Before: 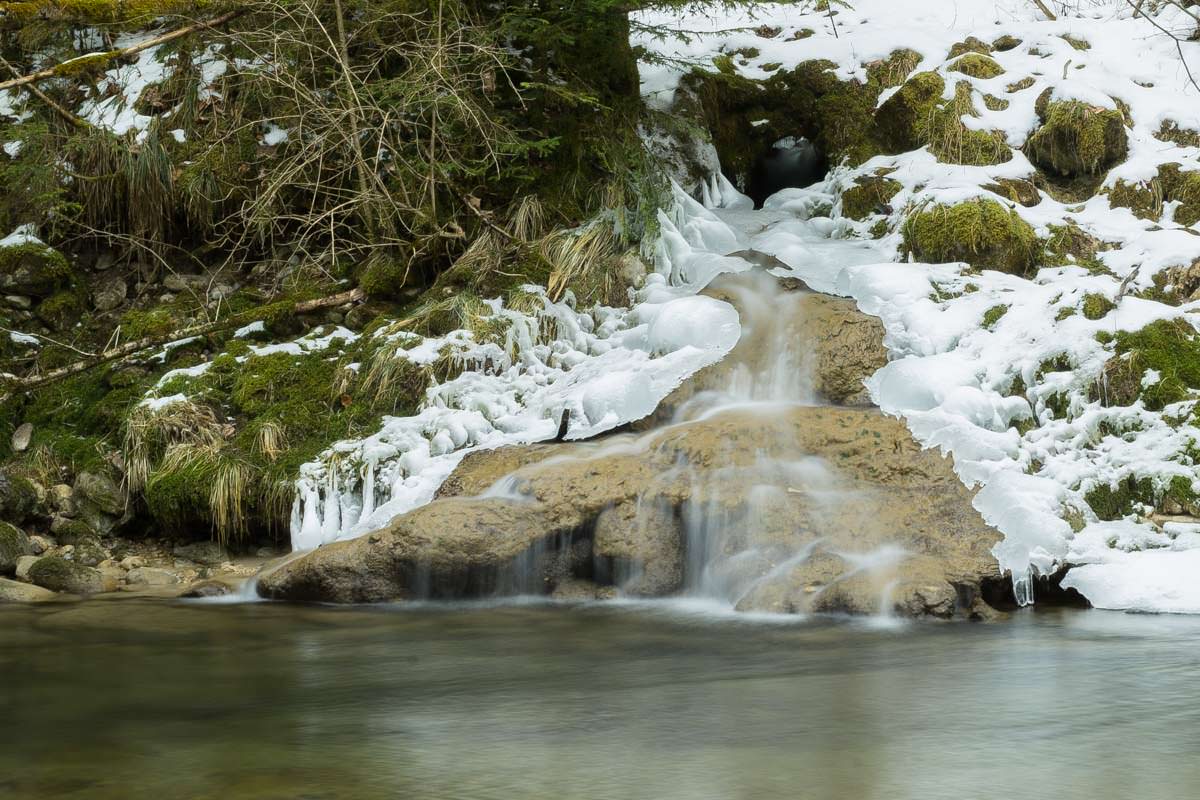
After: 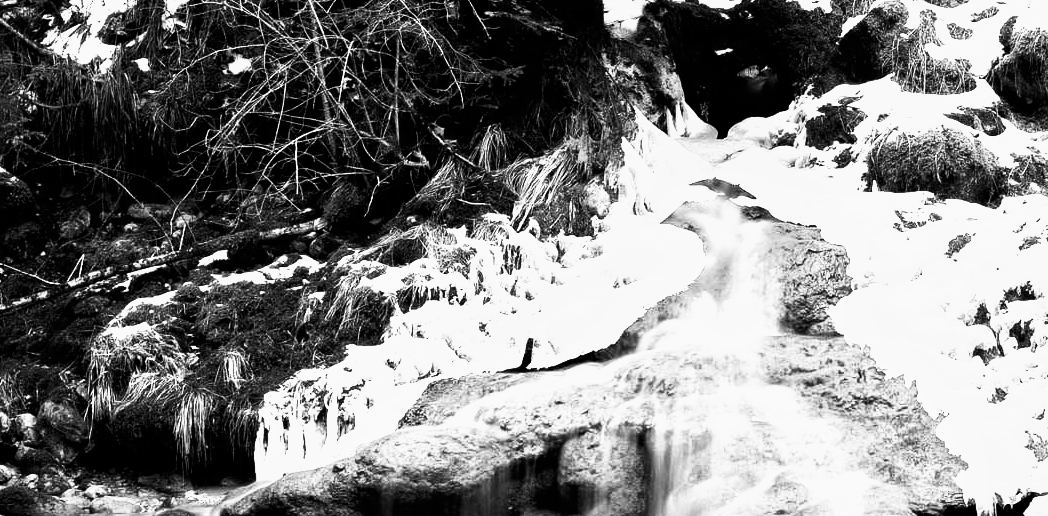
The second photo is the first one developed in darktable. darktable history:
tone curve: curves: ch0 [(0, 0) (0.003, 0) (0.011, 0) (0.025, 0) (0.044, 0.001) (0.069, 0.003) (0.1, 0.003) (0.136, 0.006) (0.177, 0.014) (0.224, 0.056) (0.277, 0.128) (0.335, 0.218) (0.399, 0.346) (0.468, 0.512) (0.543, 0.713) (0.623, 0.898) (0.709, 0.987) (0.801, 0.99) (0.898, 0.99) (1, 1)], preserve colors none
crop: left 3.015%, top 8.969%, right 9.647%, bottom 26.457%
monochrome: a -6.99, b 35.61, size 1.4
